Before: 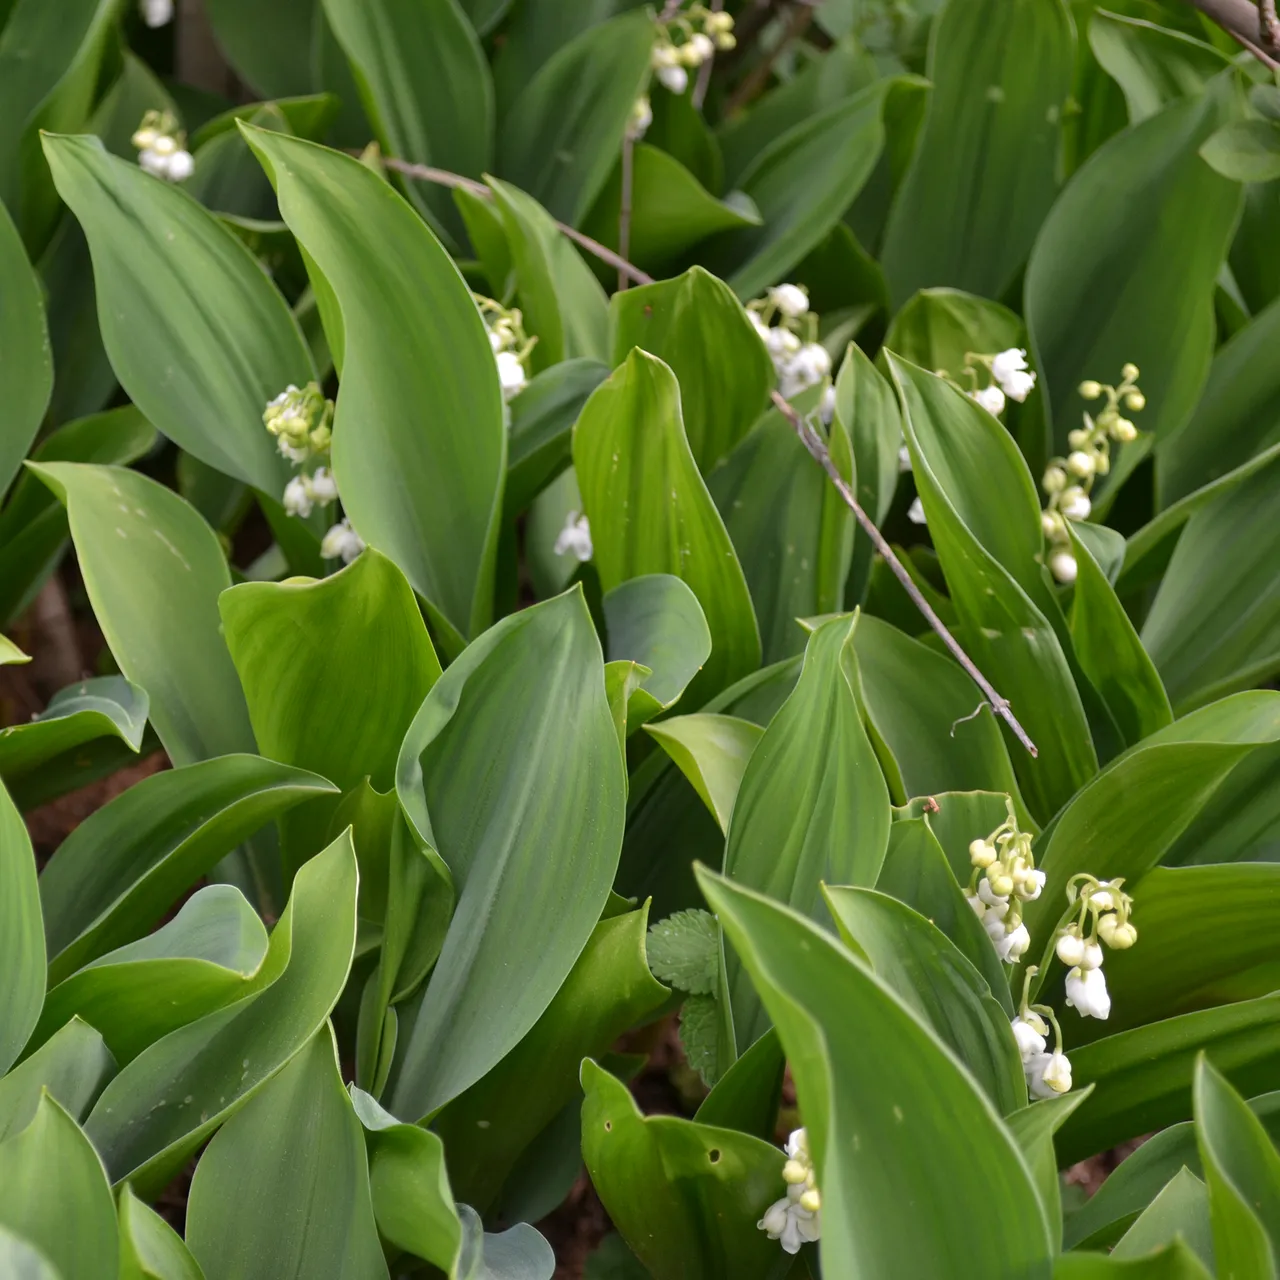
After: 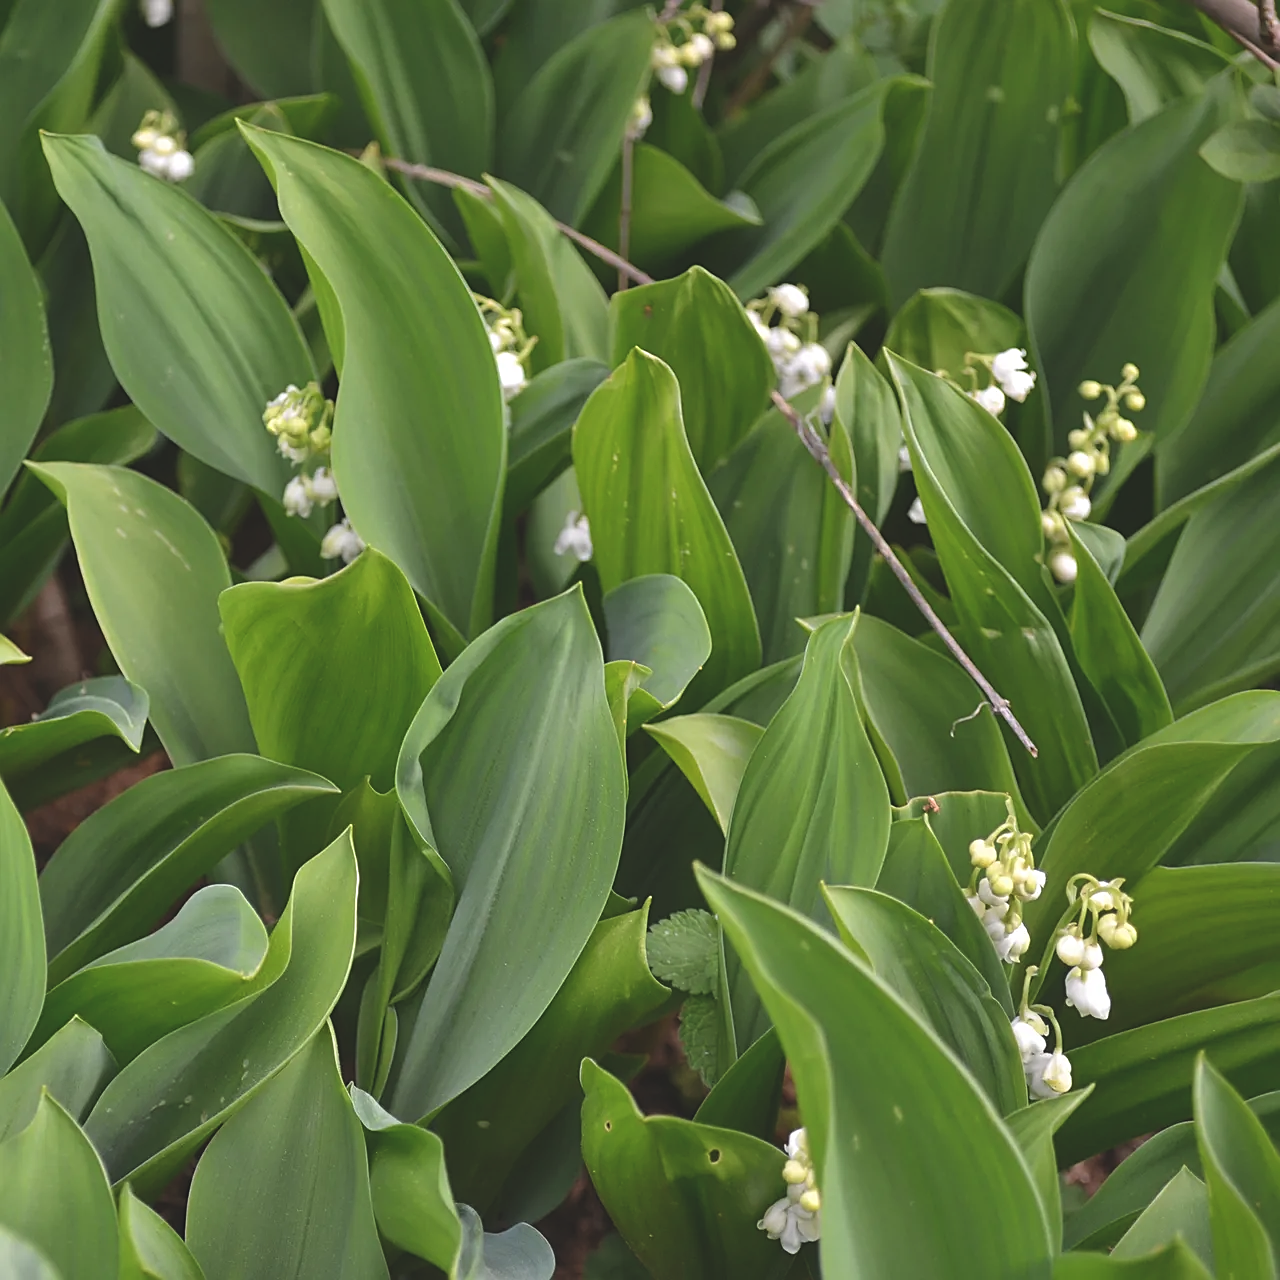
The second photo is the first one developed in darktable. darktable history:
sharpen: on, module defaults
exposure: black level correction -0.016, compensate highlight preservation false
